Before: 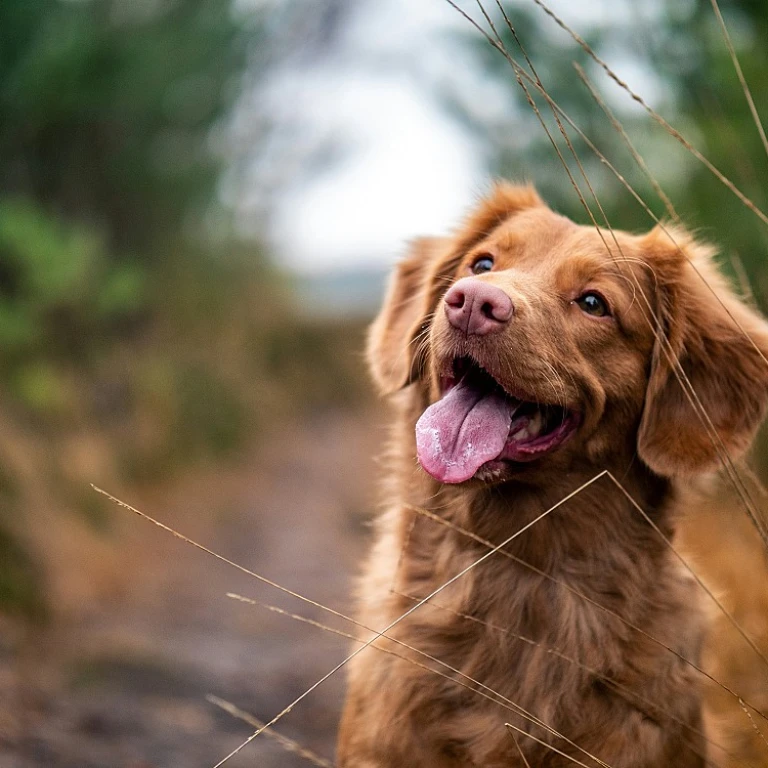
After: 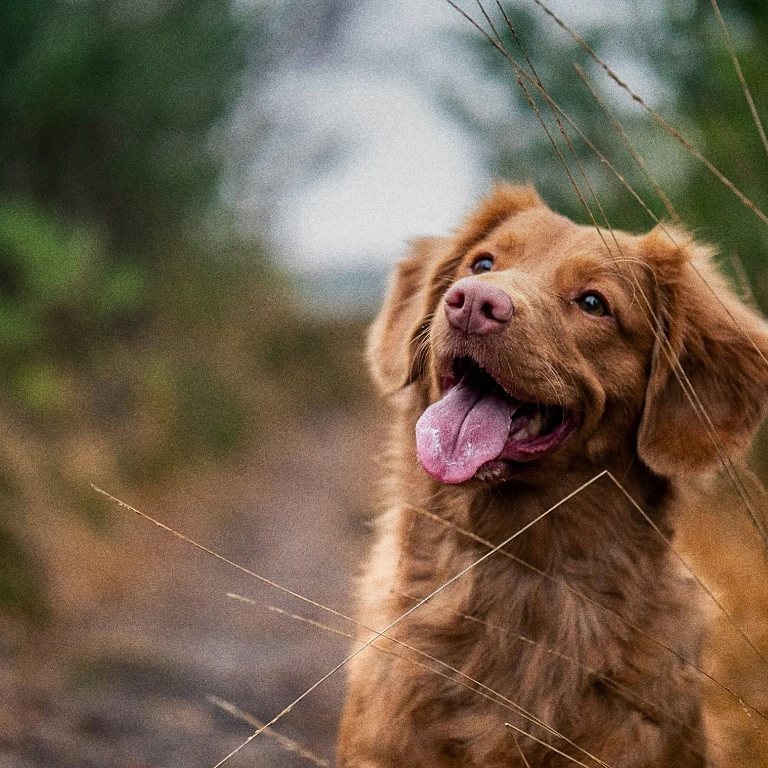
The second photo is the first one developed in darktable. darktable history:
grain: coarseness 0.09 ISO, strength 40%
graduated density: on, module defaults
